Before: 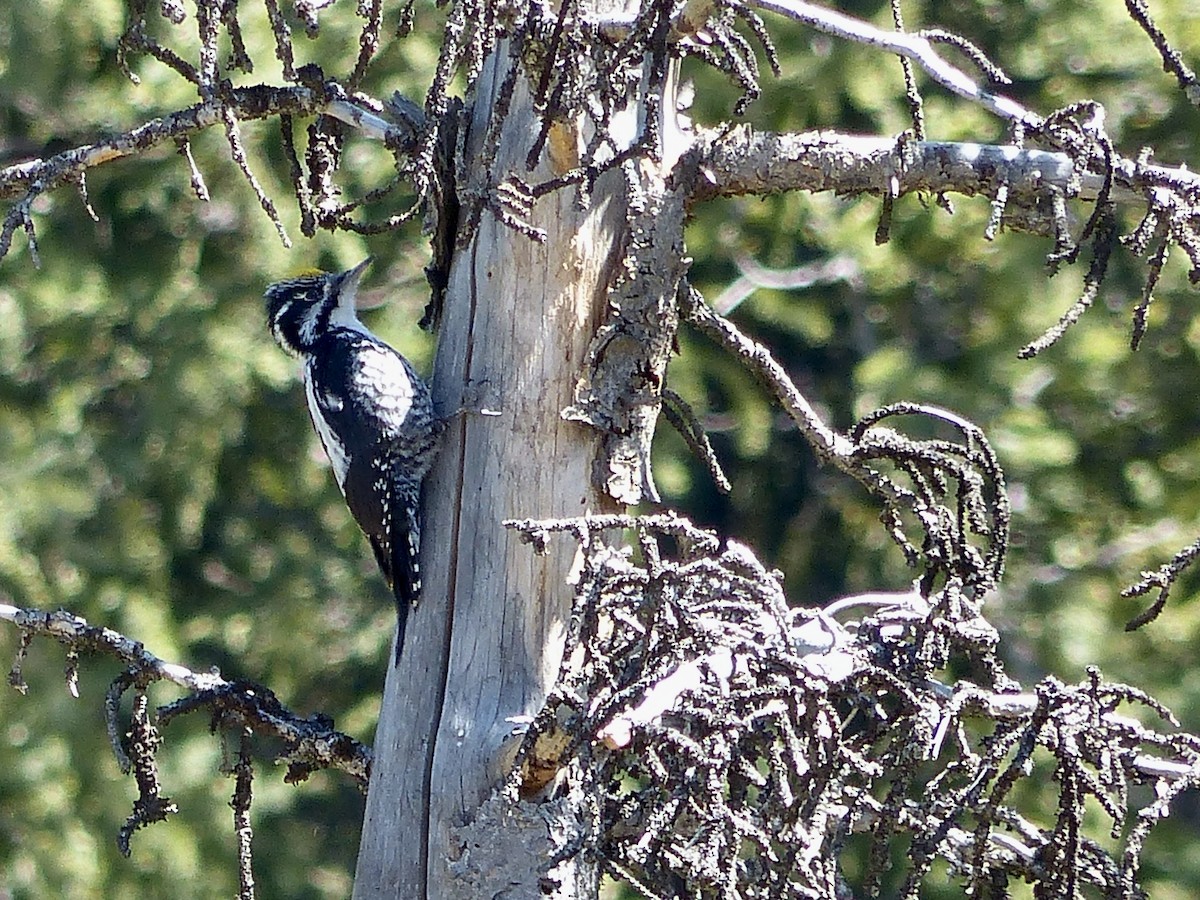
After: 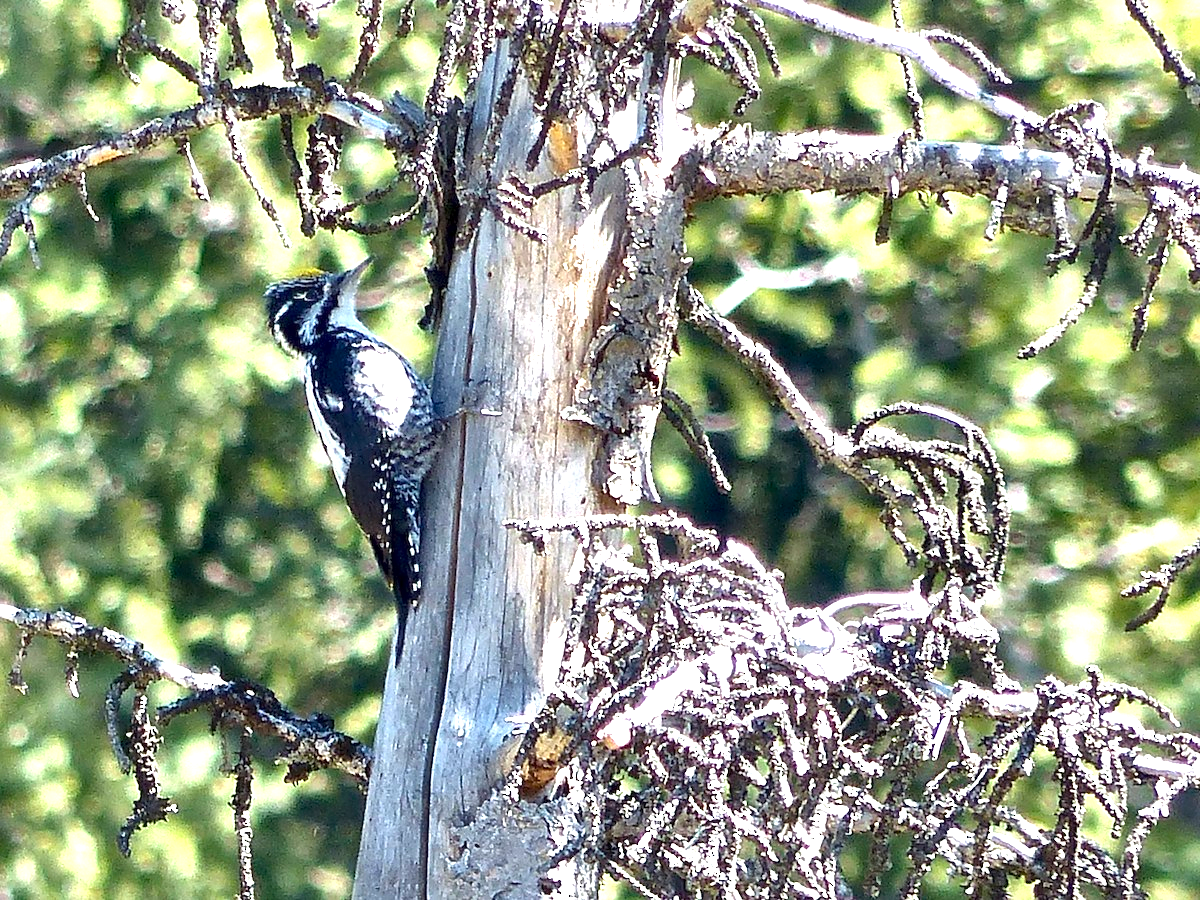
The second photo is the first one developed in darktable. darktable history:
local contrast: mode bilateral grid, contrast 20, coarseness 50, detail 171%, midtone range 0.2
exposure: black level correction 0, exposure 1.1 EV, compensate exposure bias true, compensate highlight preservation false
shadows and highlights: shadows 25, highlights -25
